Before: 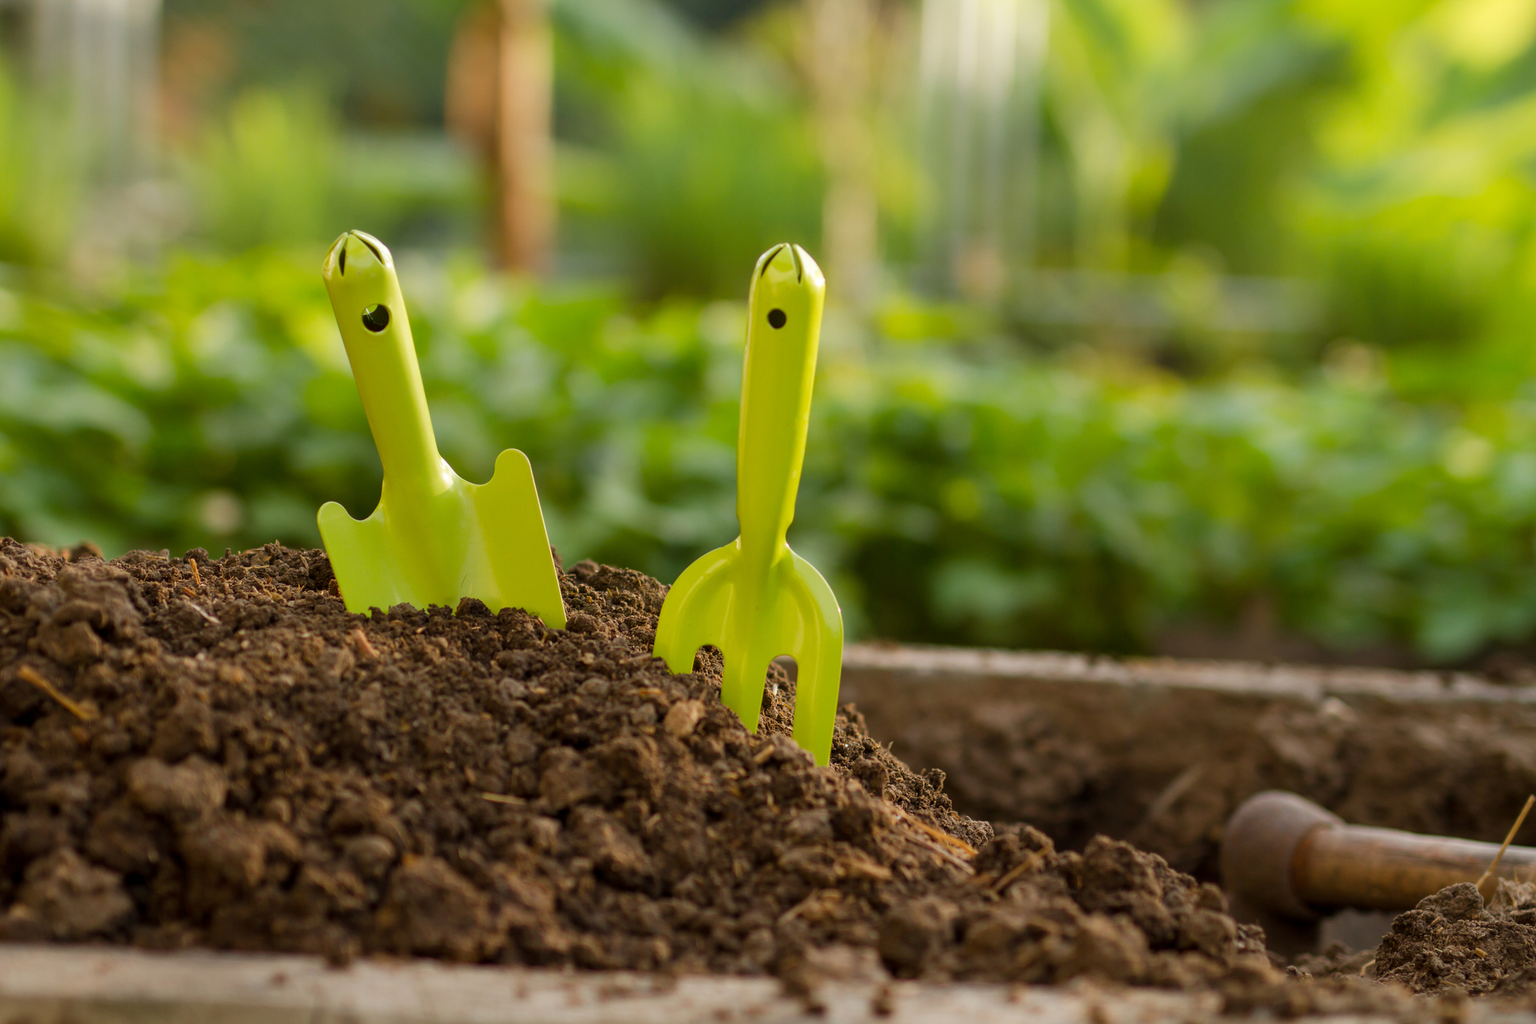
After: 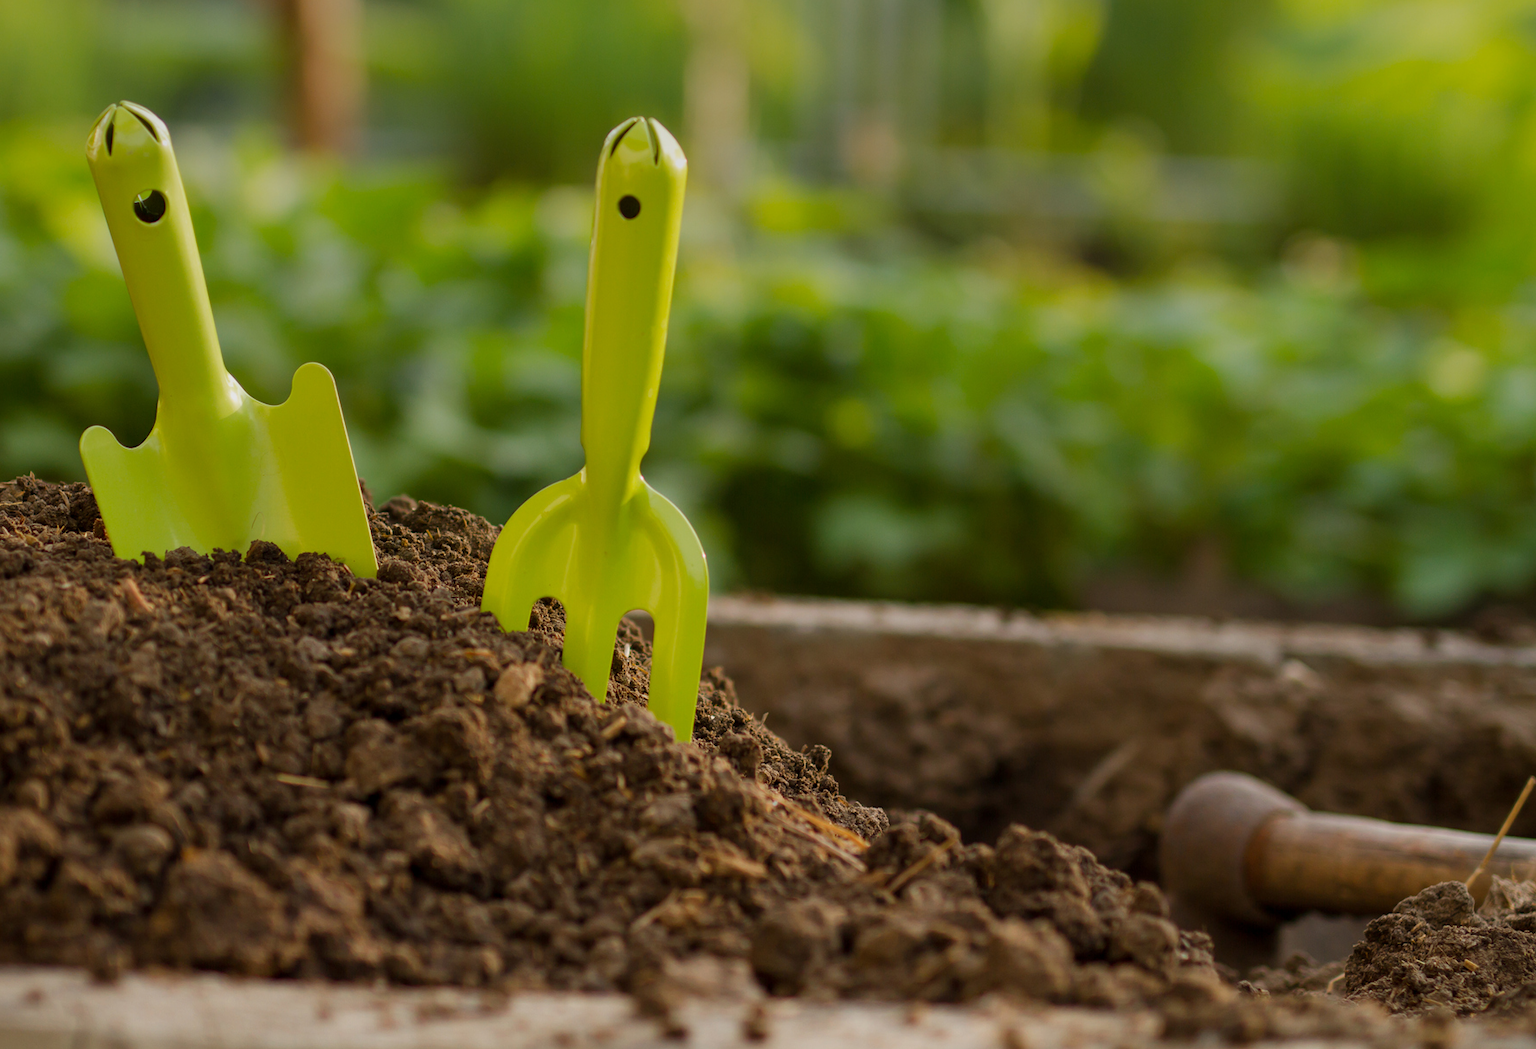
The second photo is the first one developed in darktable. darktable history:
crop: left 16.315%, top 14.246%
graduated density: on, module defaults
